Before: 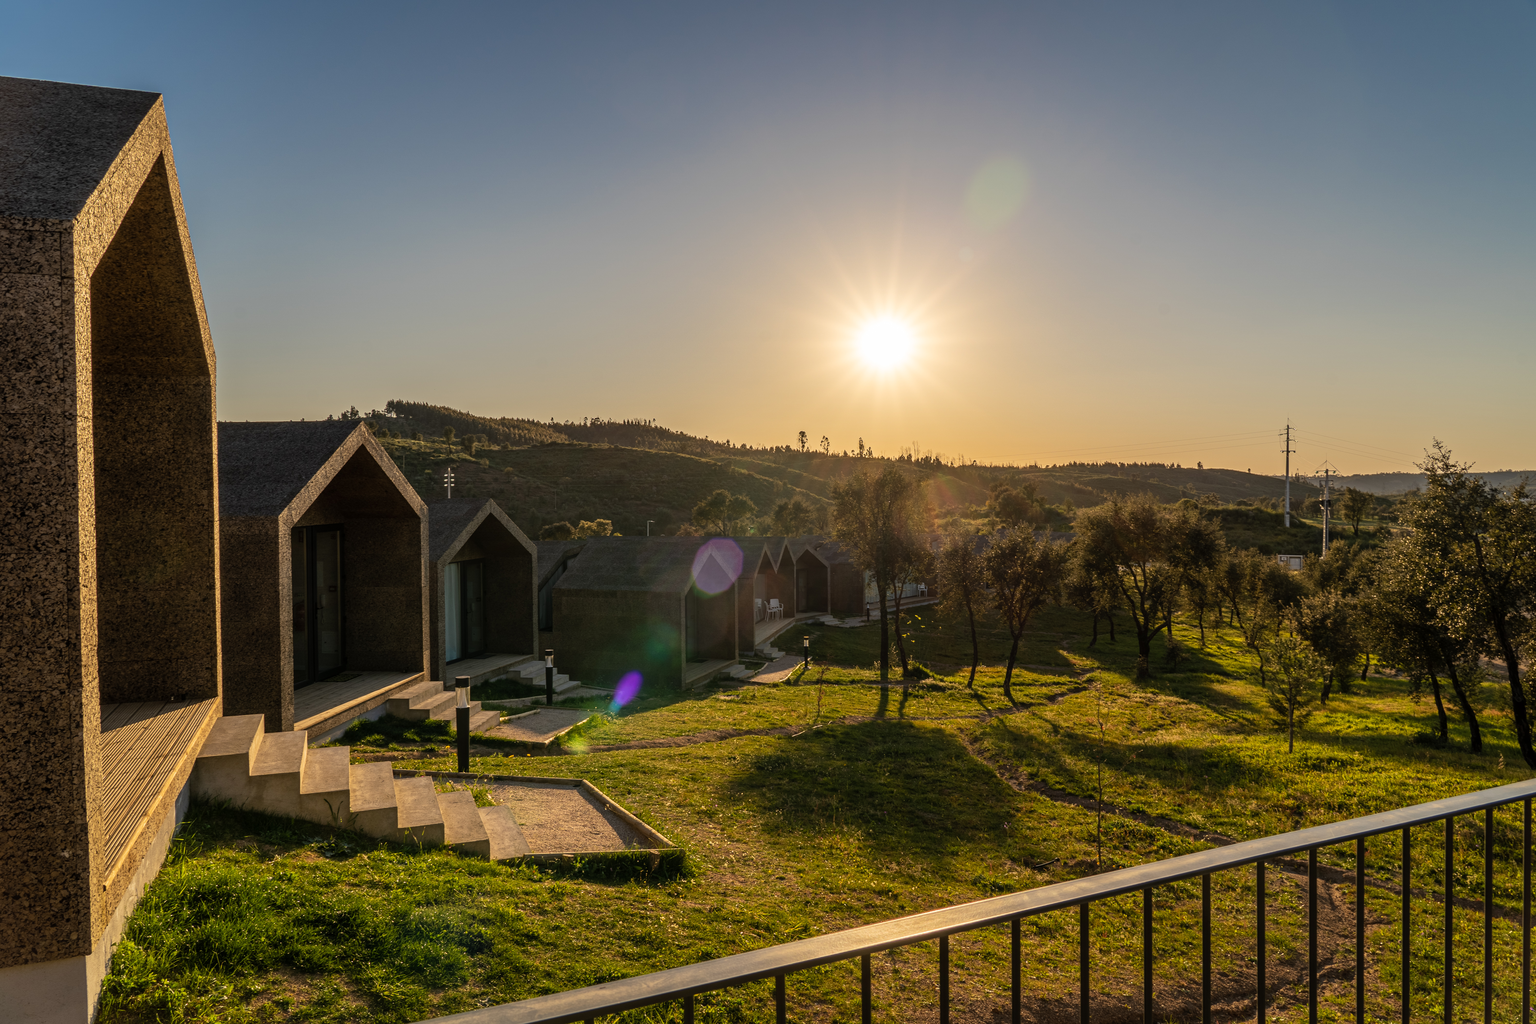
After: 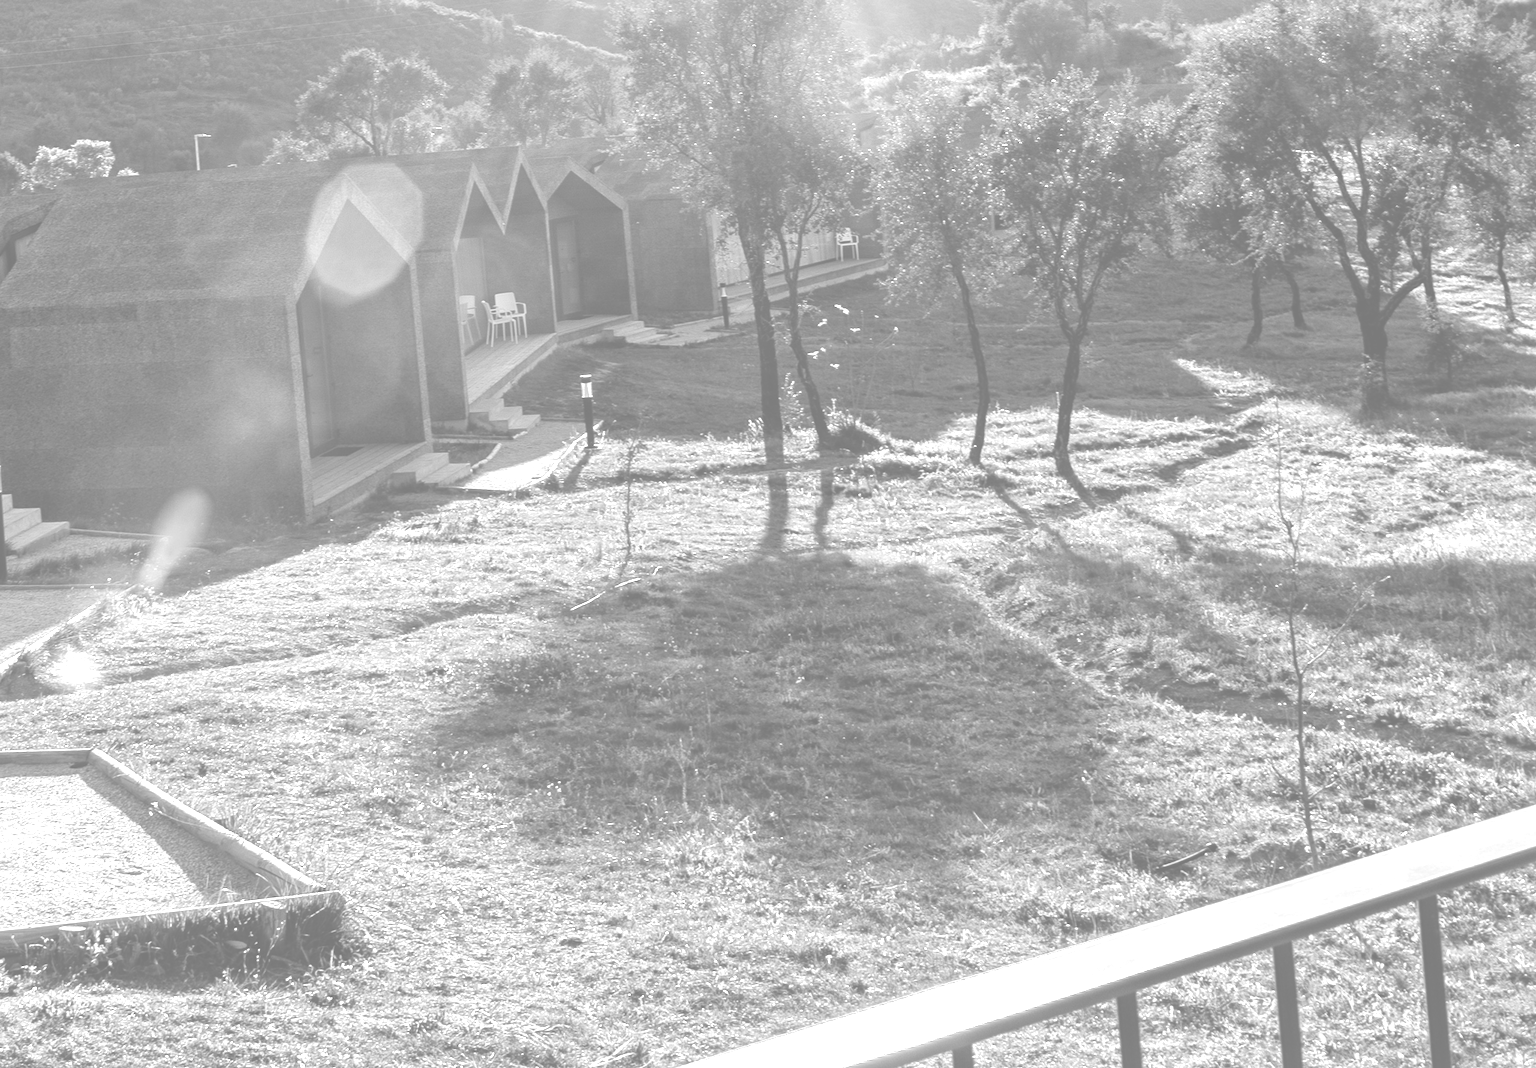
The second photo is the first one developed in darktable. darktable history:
crop: left 35.976%, top 45.819%, right 18.162%, bottom 5.807%
rotate and perspective: rotation -4.57°, crop left 0.054, crop right 0.944, crop top 0.087, crop bottom 0.914
local contrast: mode bilateral grid, contrast 20, coarseness 50, detail 120%, midtone range 0.2
monochrome: on, module defaults
colorize: hue 25.2°, saturation 83%, source mix 82%, lightness 79%, version 1
